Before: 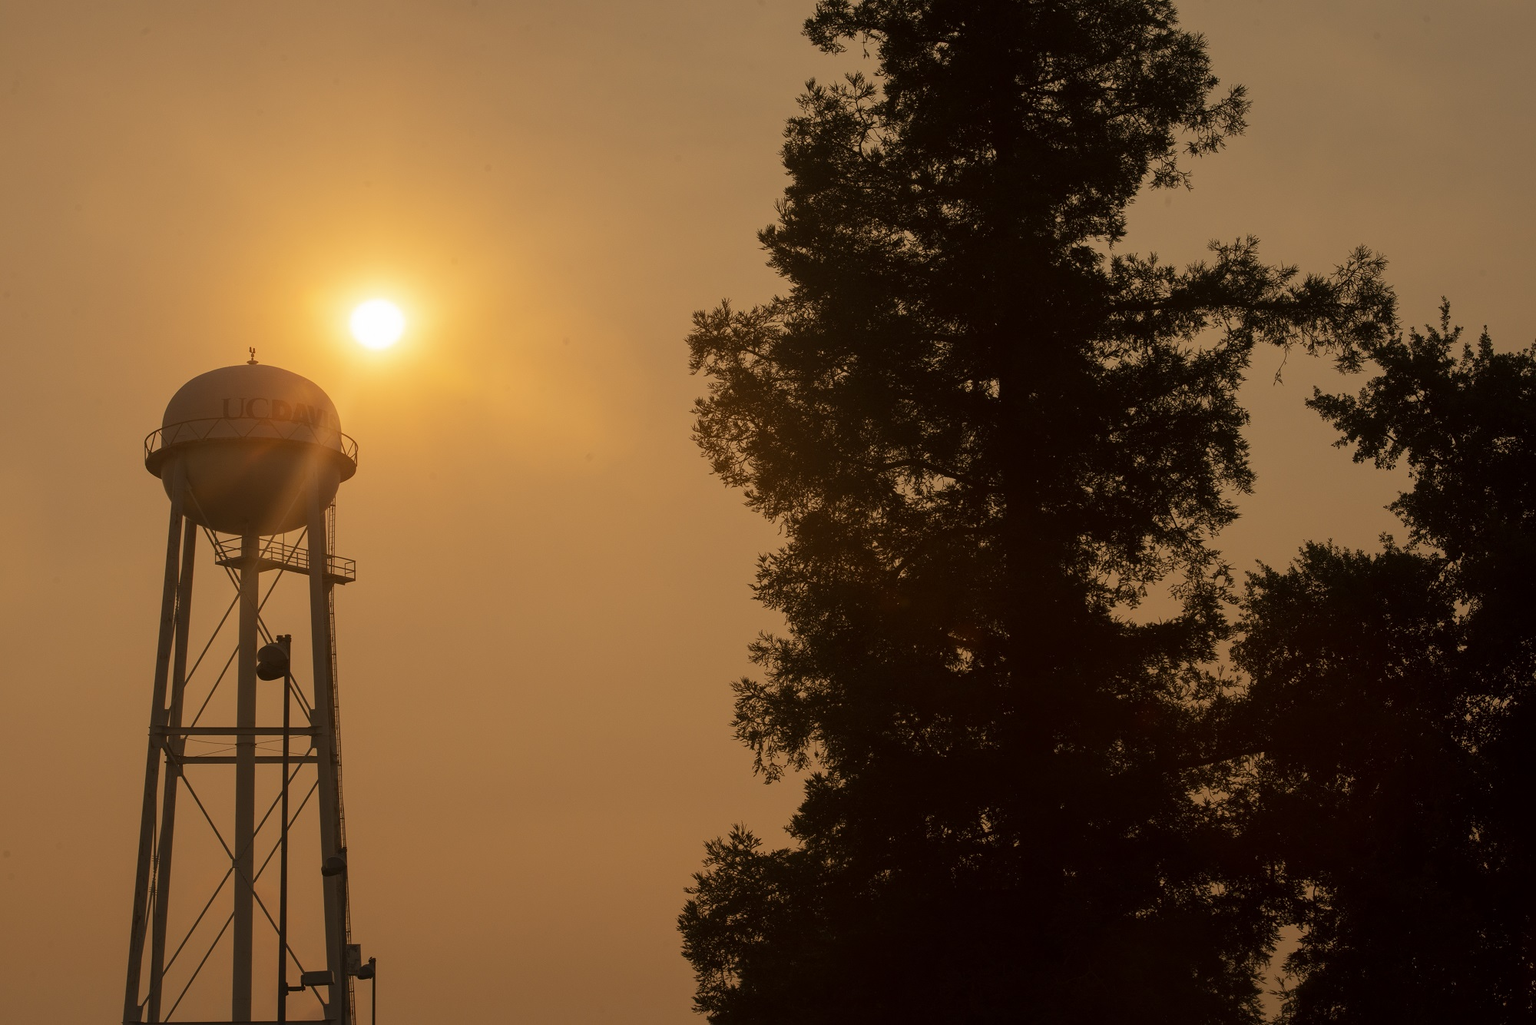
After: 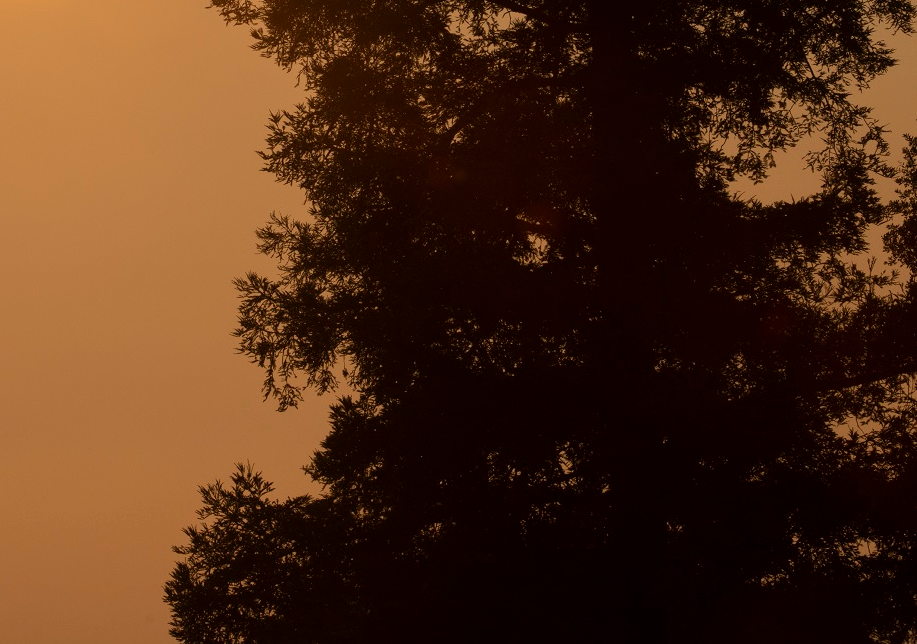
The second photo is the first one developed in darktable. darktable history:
velvia: strength 14.58%
crop: left 35.928%, top 45.689%, right 18.196%, bottom 6.006%
